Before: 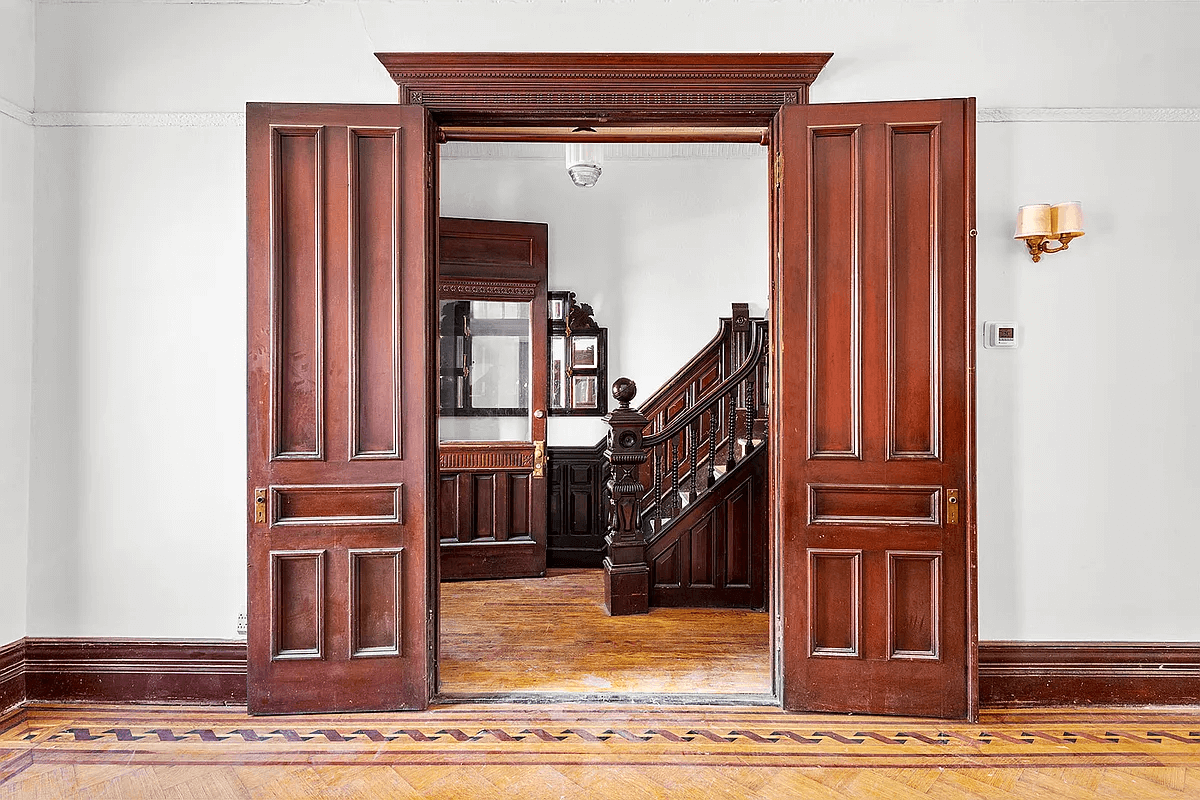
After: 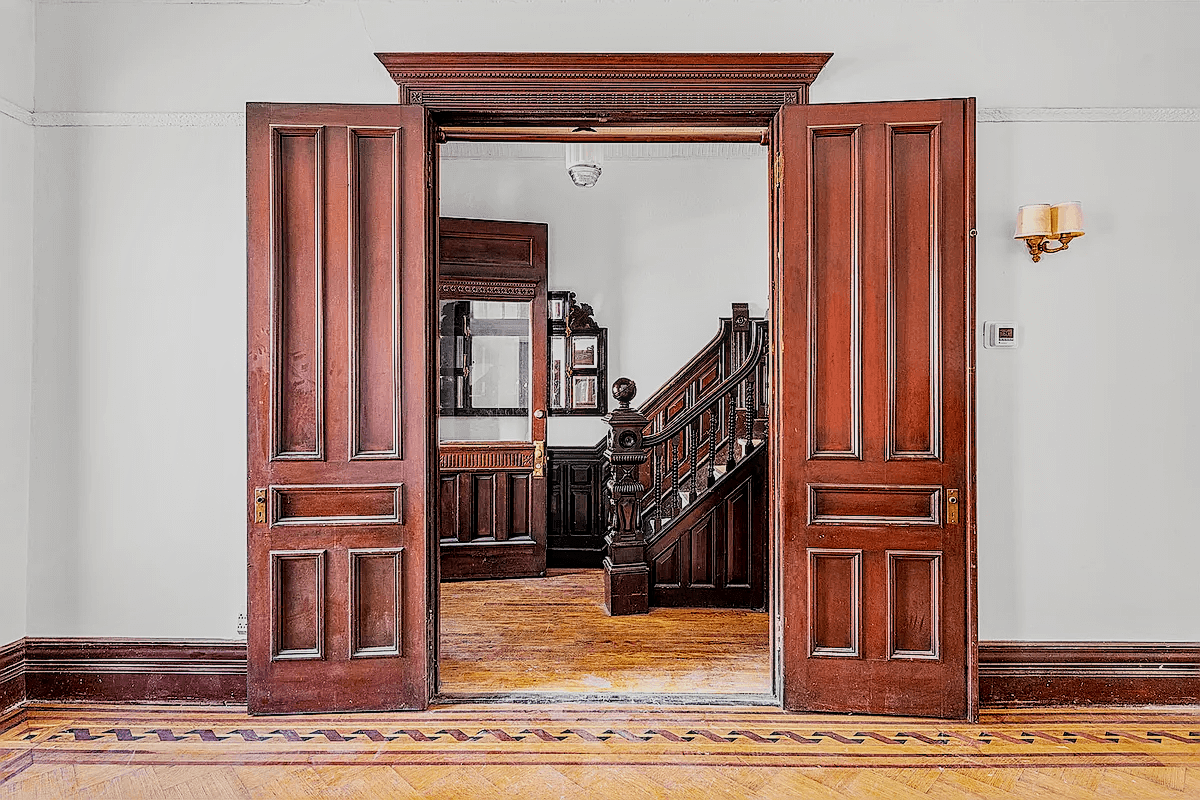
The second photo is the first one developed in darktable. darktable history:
sharpen: on, module defaults
exposure: exposure 0.201 EV, compensate exposure bias true, compensate highlight preservation false
local contrast: on, module defaults
filmic rgb: black relative exposure -7.65 EV, white relative exposure 4.56 EV, hardness 3.61, color science v6 (2022)
